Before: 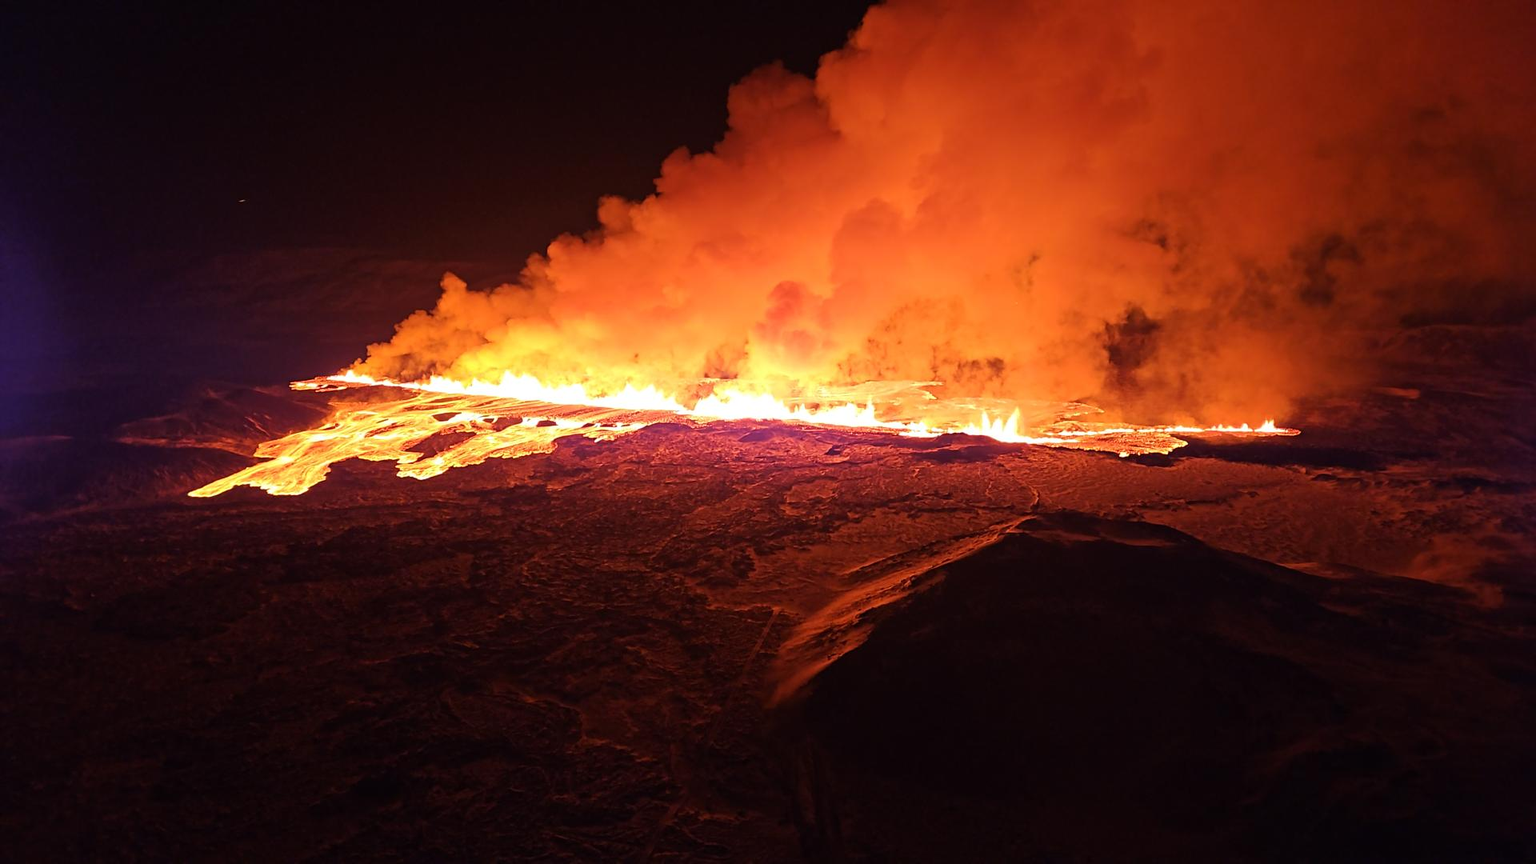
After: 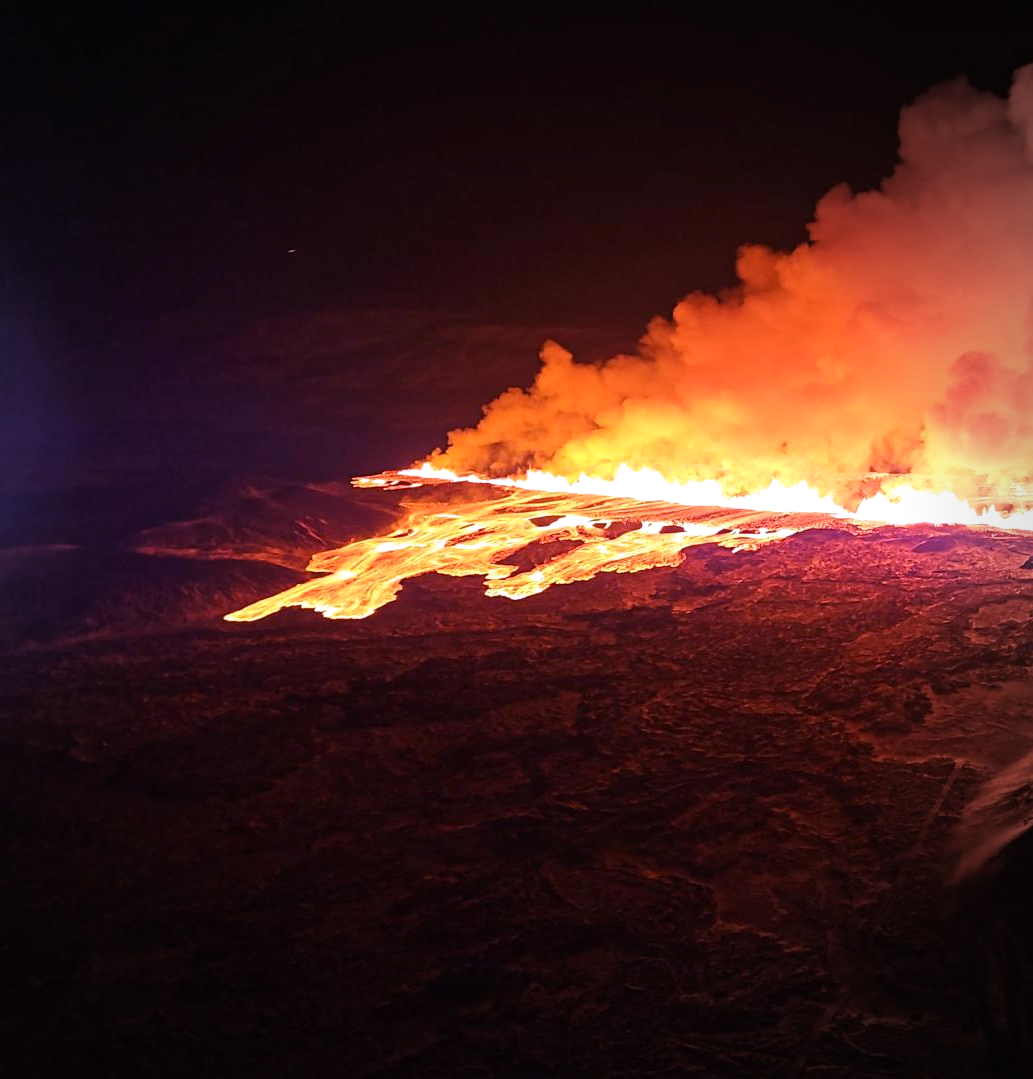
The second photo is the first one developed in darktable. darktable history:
crop: left 0.587%, right 45.588%, bottom 0.086%
vignetting: fall-off start 71.74%
split-toning: shadows › saturation 0.61, highlights › saturation 0.58, balance -28.74, compress 87.36%
white balance: red 1.042, blue 1.17
